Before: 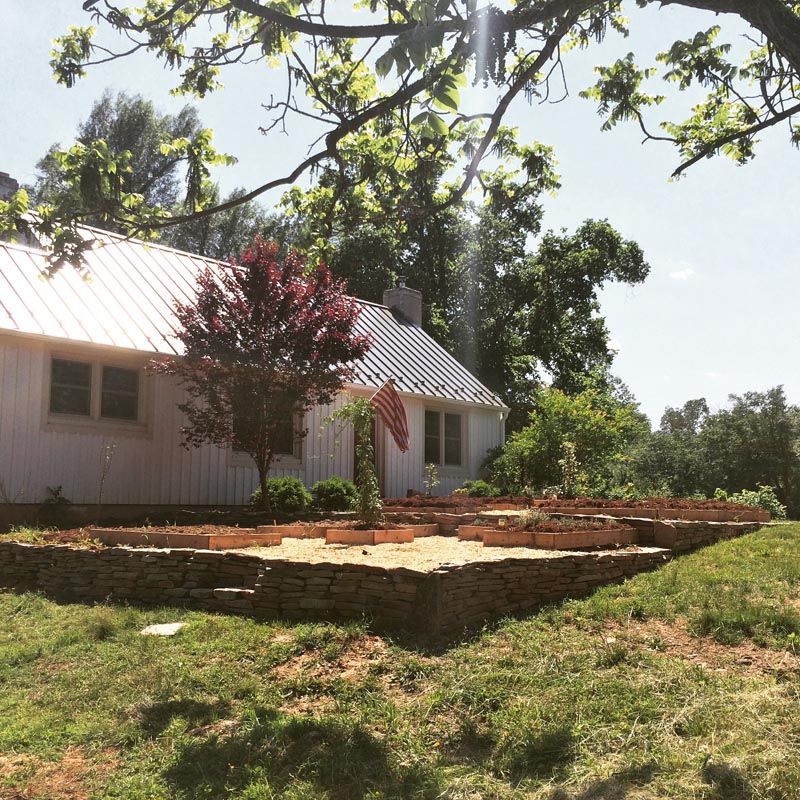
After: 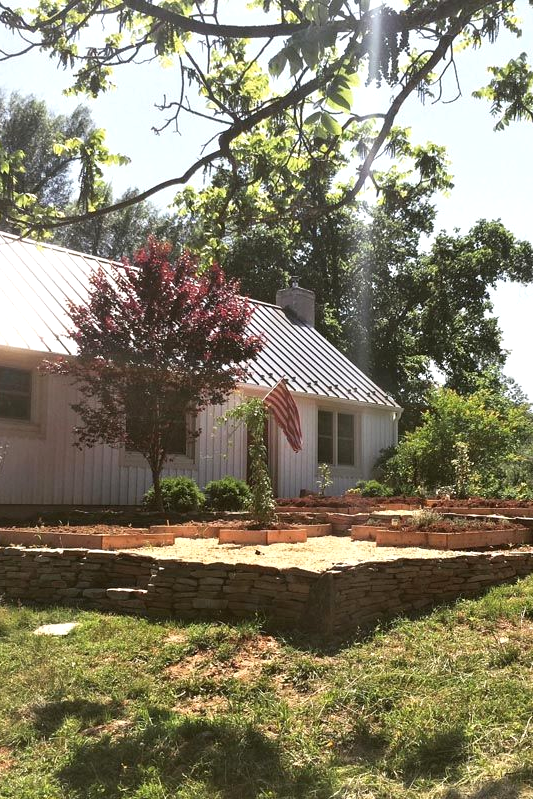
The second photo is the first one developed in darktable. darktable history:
exposure: exposure 0.258 EV, compensate highlight preservation false
crop and rotate: left 13.537%, right 19.796%
